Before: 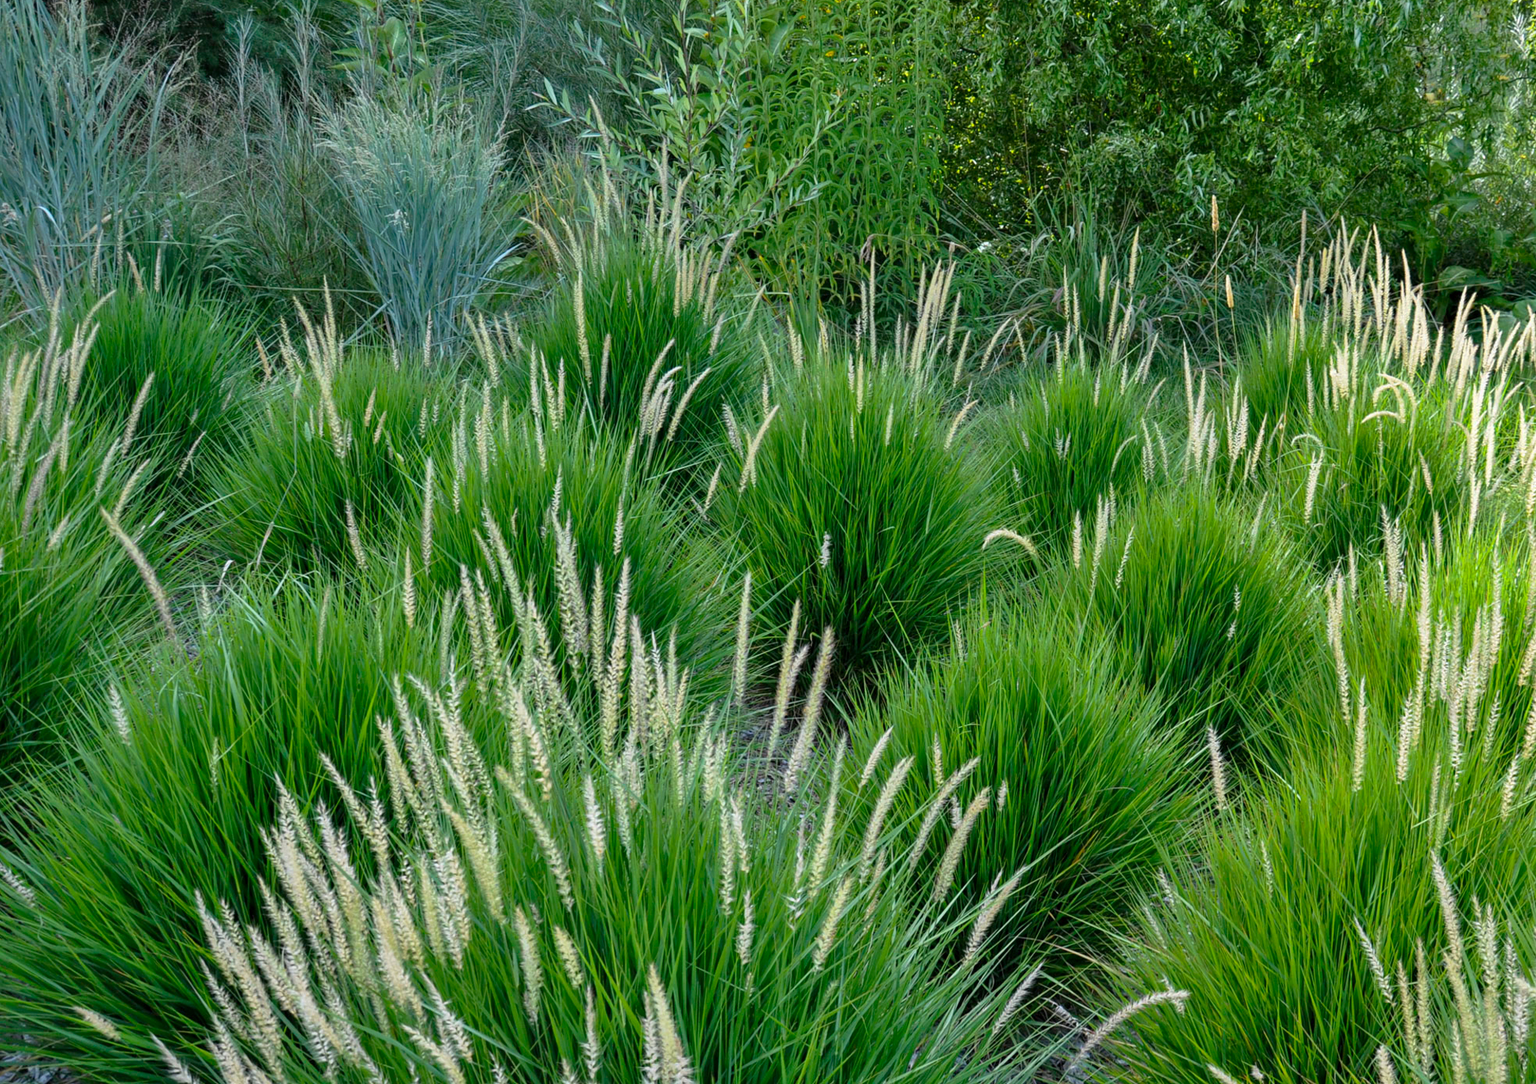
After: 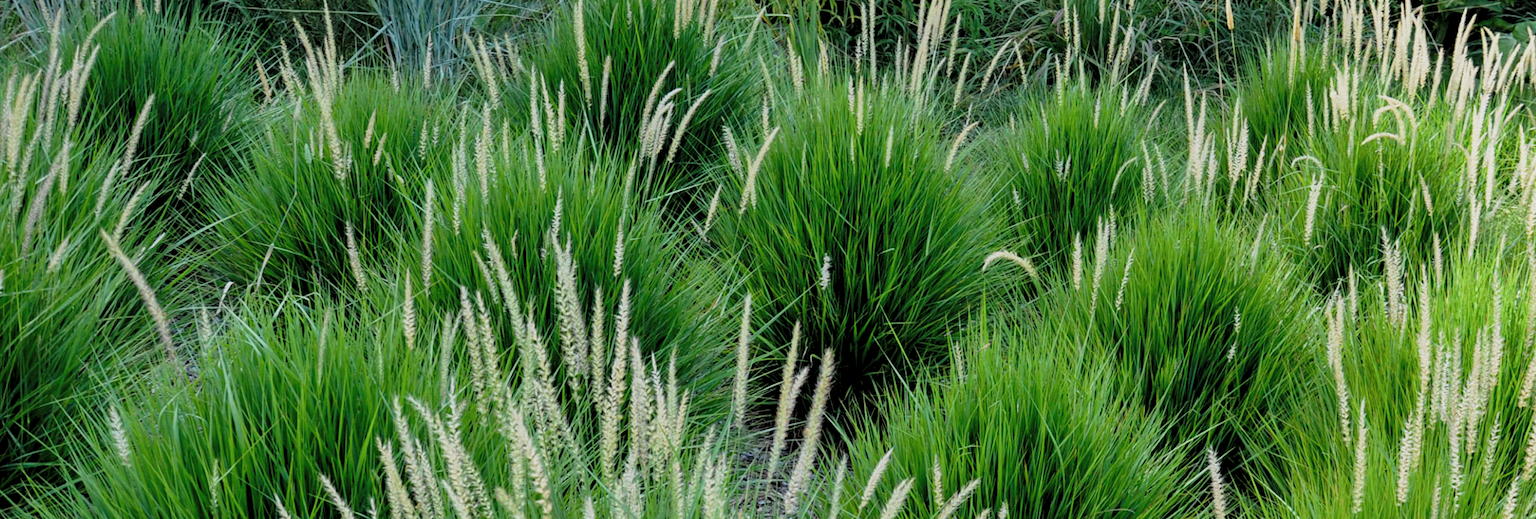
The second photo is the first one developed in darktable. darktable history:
tone equalizer: mask exposure compensation -0.505 EV
levels: levels [0.062, 0.494, 0.925]
crop and rotate: top 25.717%, bottom 26.261%
filmic rgb: black relative exposure -7.65 EV, white relative exposure 4.56 EV, hardness 3.61, add noise in highlights 0, preserve chrominance luminance Y, color science v3 (2019), use custom middle-gray values true, iterations of high-quality reconstruction 0, contrast in highlights soft
